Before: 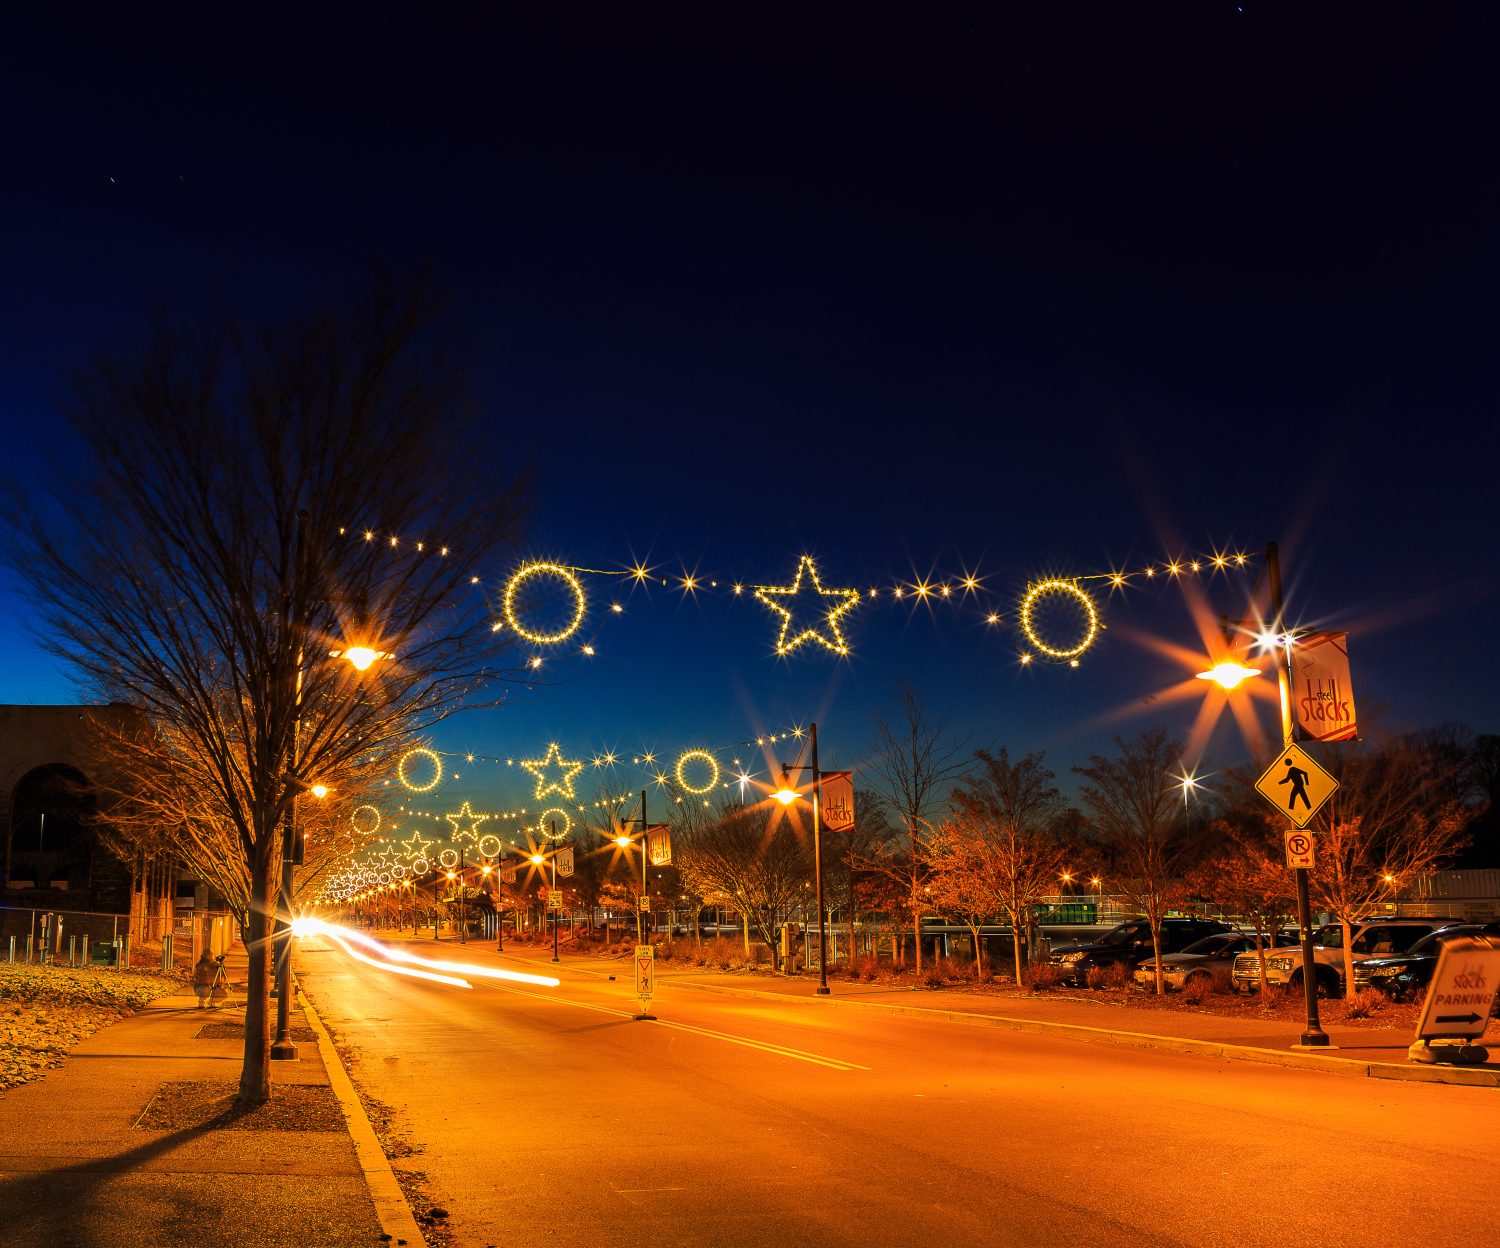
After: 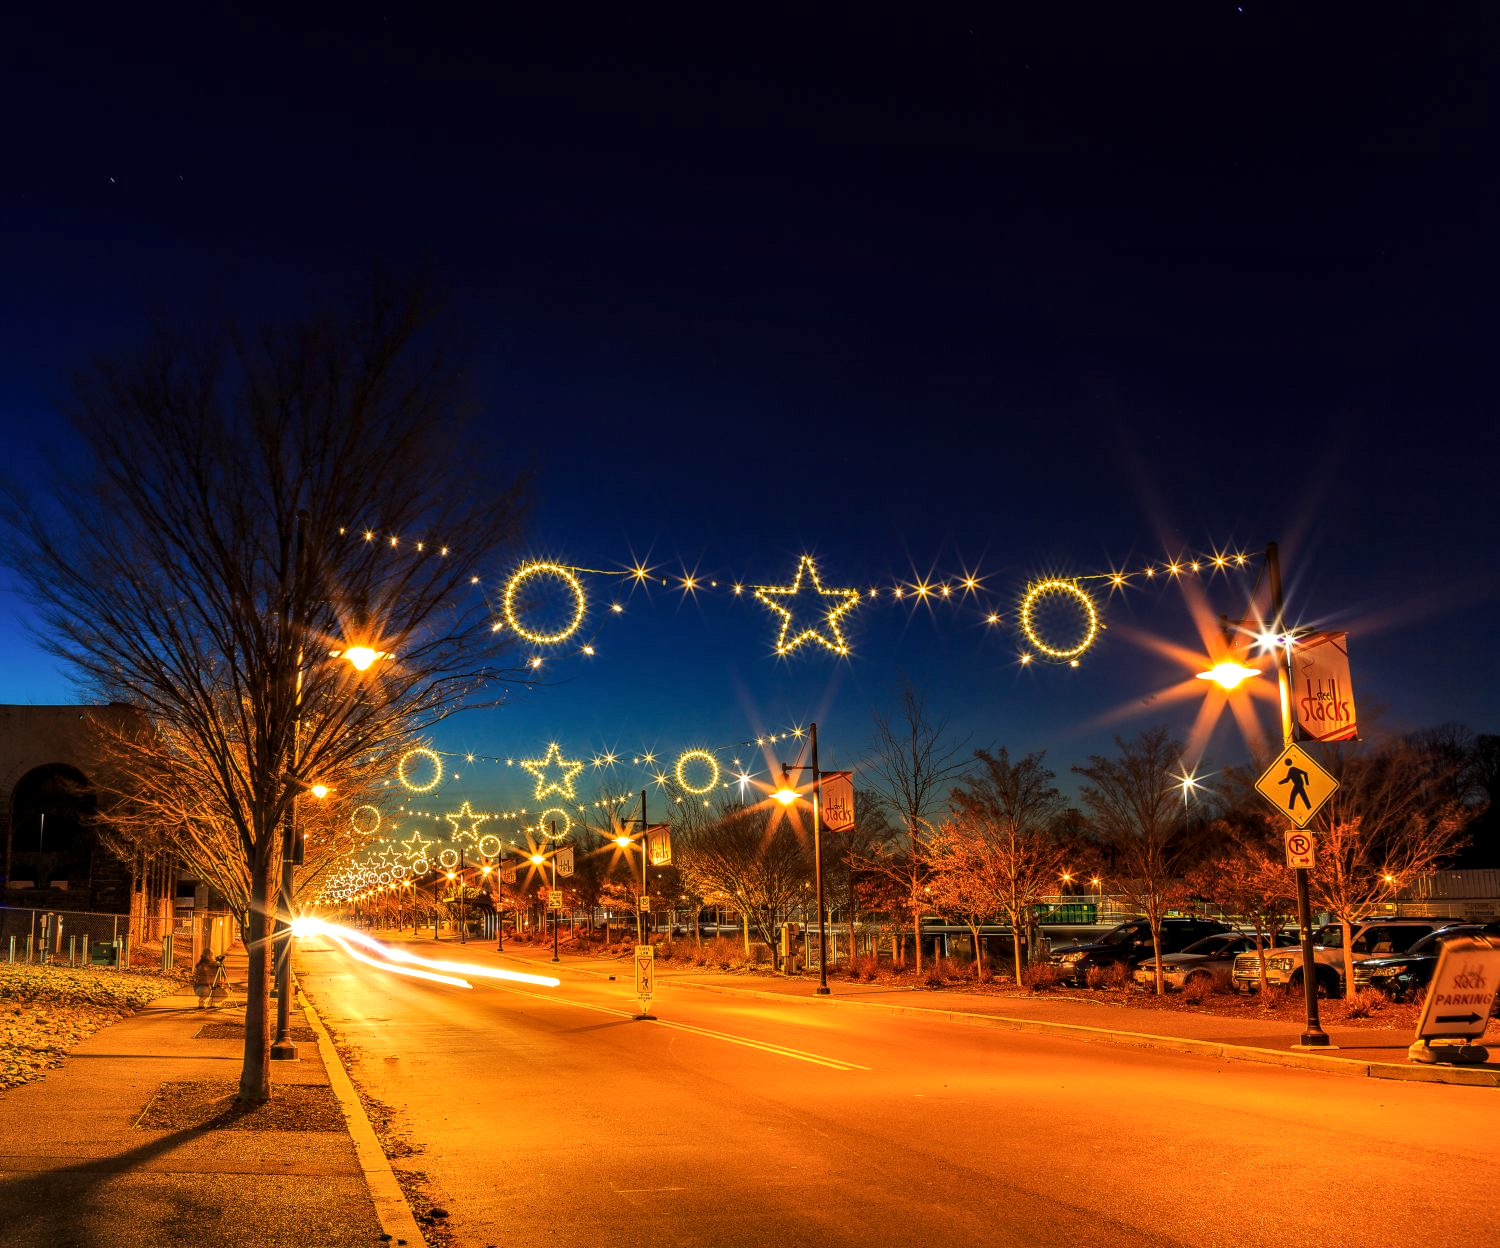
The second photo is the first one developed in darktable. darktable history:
local contrast: on, module defaults
exposure: exposure 0.202 EV, compensate highlight preservation false
